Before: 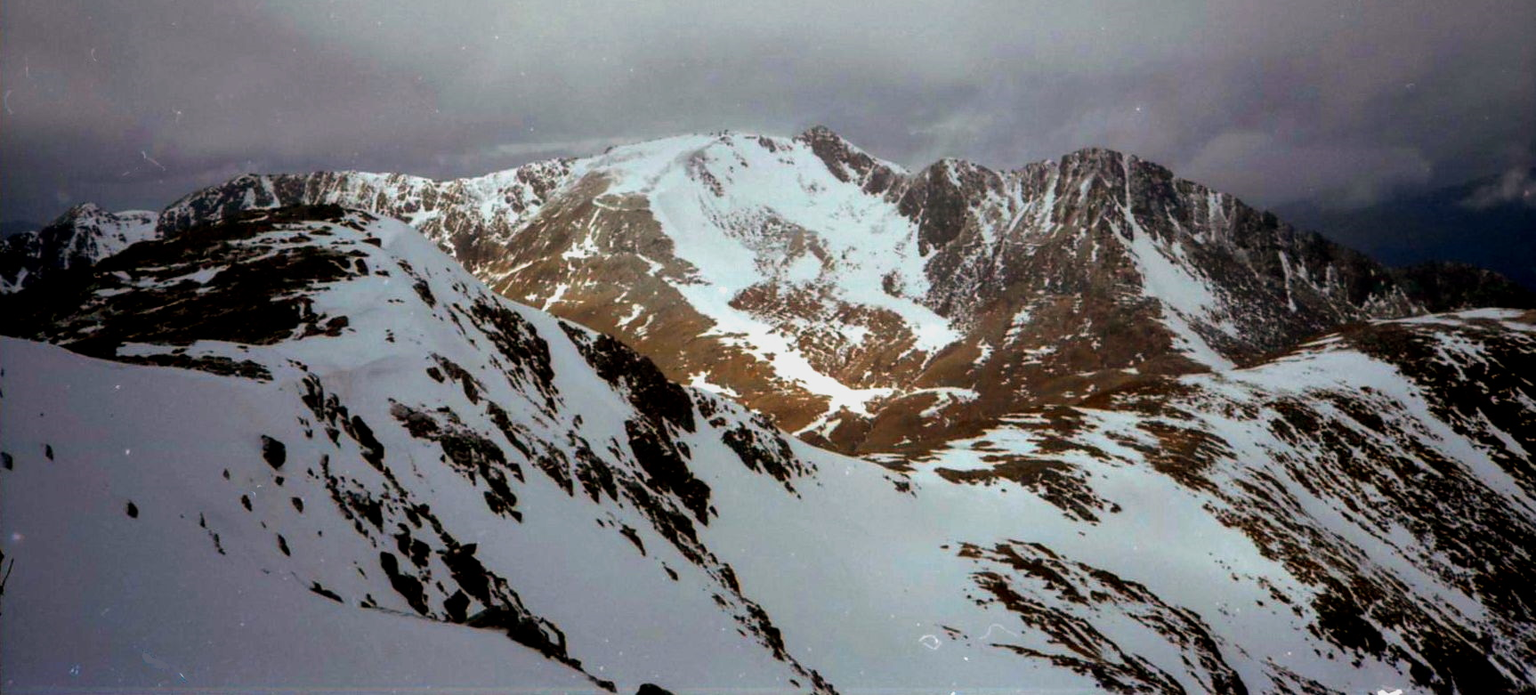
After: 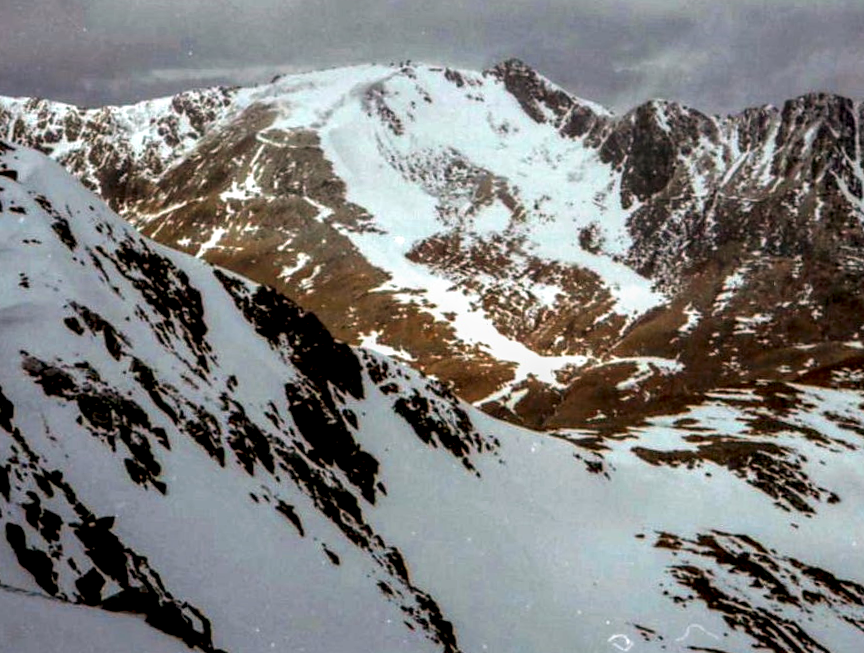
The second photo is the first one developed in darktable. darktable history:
rotate and perspective: rotation 1.72°, automatic cropping off
crop and rotate: angle 0.02°, left 24.353%, top 13.219%, right 26.156%, bottom 8.224%
local contrast: detail 160%
